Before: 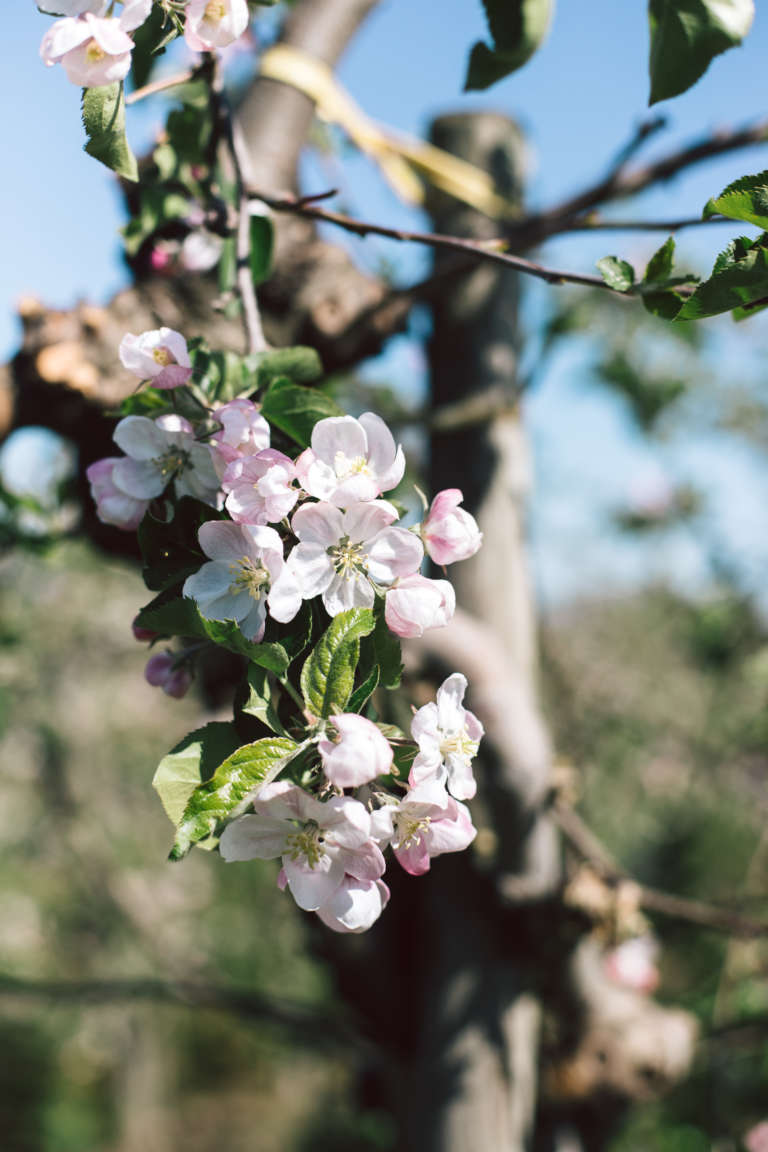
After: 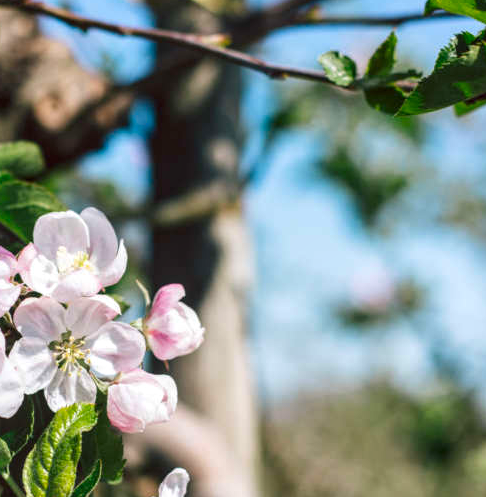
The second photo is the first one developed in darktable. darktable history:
local contrast: on, module defaults
contrast brightness saturation: brightness -0.021, saturation 0.367
crop: left 36.298%, top 17.878%, right 0.405%, bottom 38.958%
